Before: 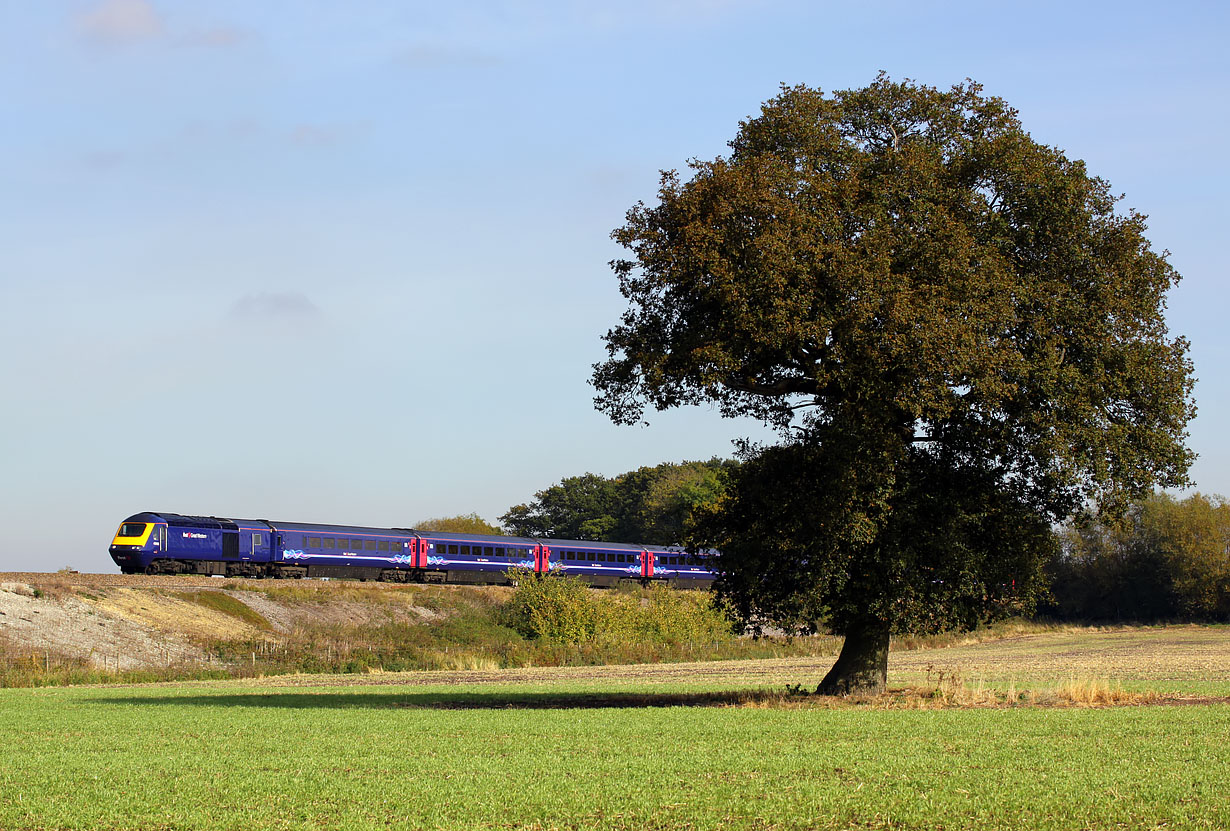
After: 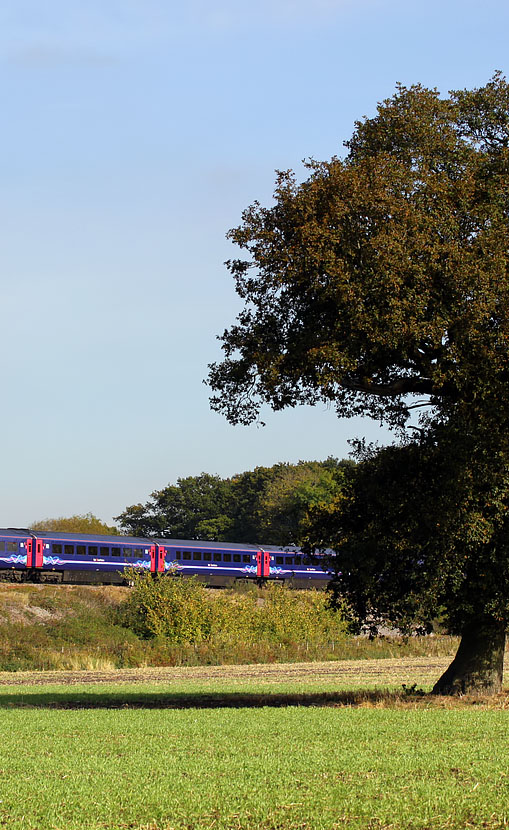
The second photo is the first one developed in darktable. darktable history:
crop: left 31.243%, right 27.368%
